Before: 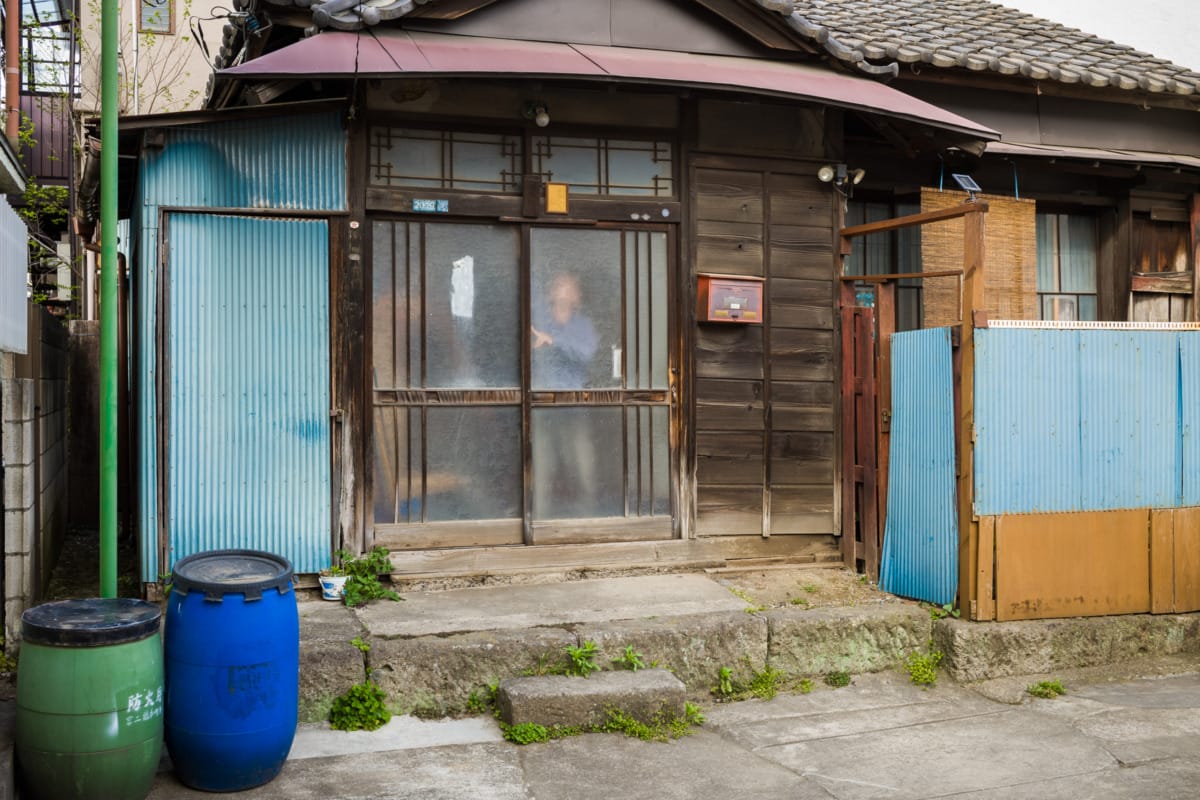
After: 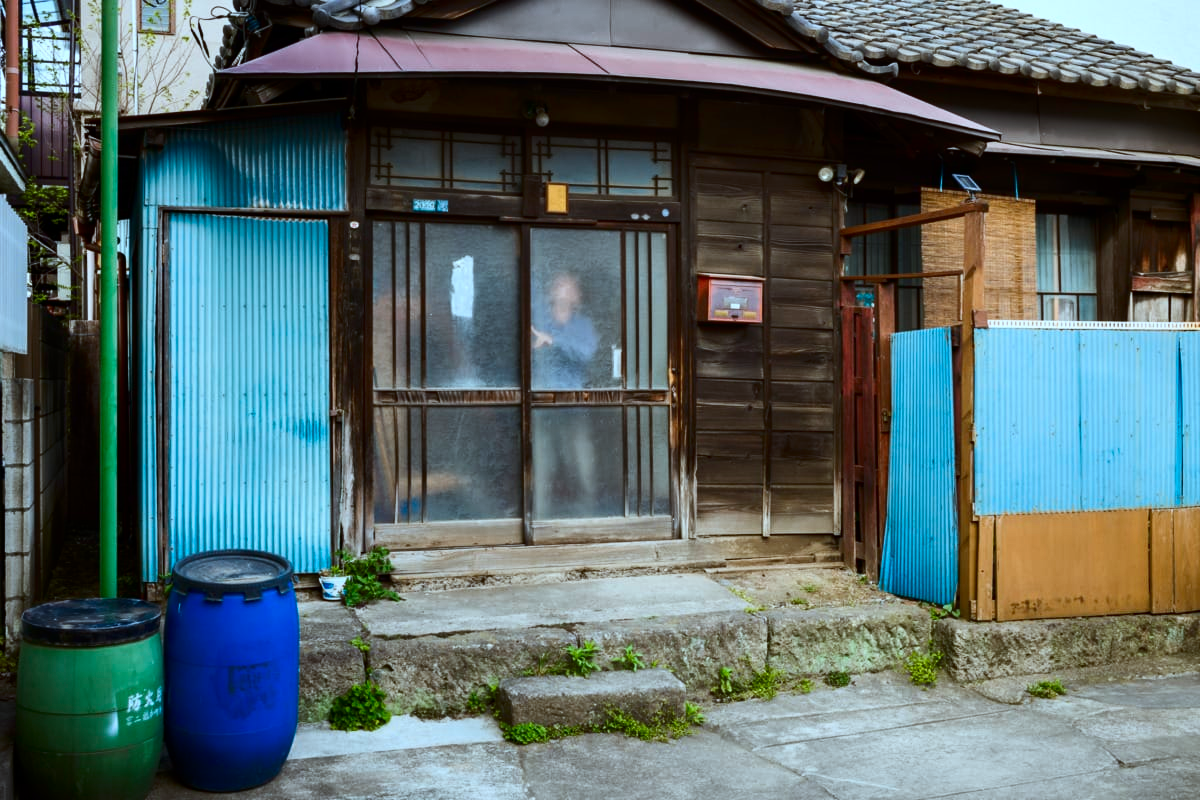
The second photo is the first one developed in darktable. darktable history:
contrast brightness saturation: contrast 0.191, brightness -0.104, saturation 0.209
color correction: highlights a* -10.66, highlights b* -19.08
